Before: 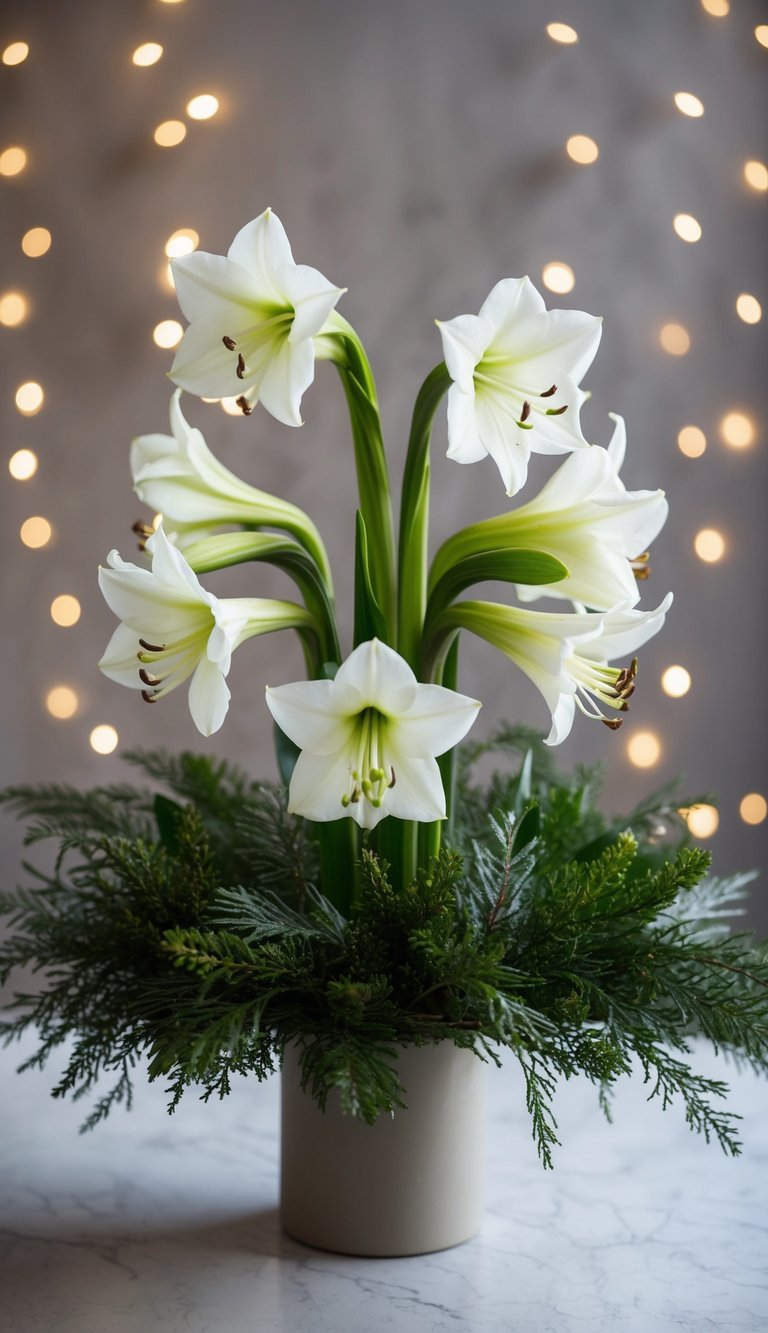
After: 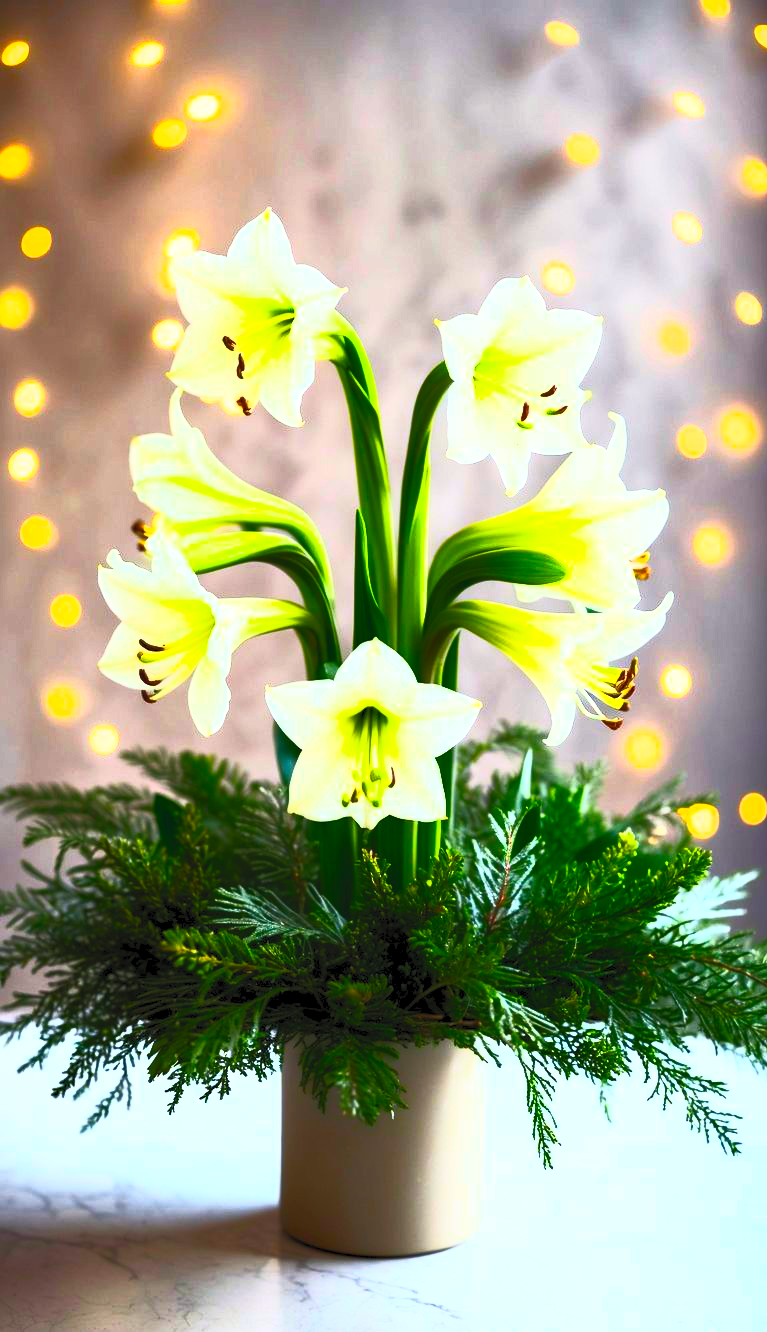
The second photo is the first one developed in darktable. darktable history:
contrast brightness saturation: contrast 0.994, brightness 0.982, saturation 0.997
contrast equalizer: octaves 7, y [[0.6 ×6], [0.55 ×6], [0 ×6], [0 ×6], [0 ×6]], mix 0.311
crop and rotate: left 0.1%, bottom 0.007%
color balance rgb: highlights gain › luminance 6.668%, highlights gain › chroma 1.905%, highlights gain › hue 87.91°, linear chroma grading › shadows 10.18%, linear chroma grading › highlights 9.911%, linear chroma grading › global chroma 14.751%, linear chroma grading › mid-tones 14.841%, perceptual saturation grading › global saturation 0.631%, global vibrance 20%
